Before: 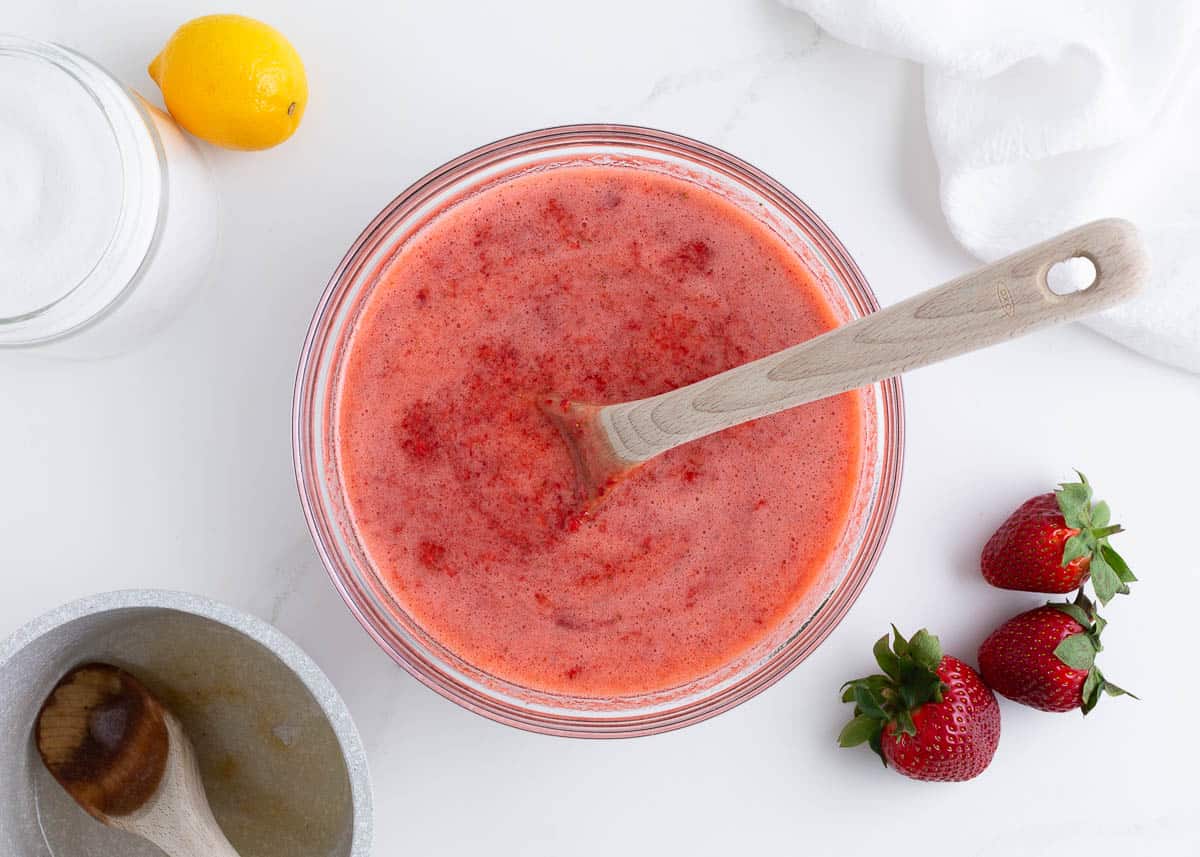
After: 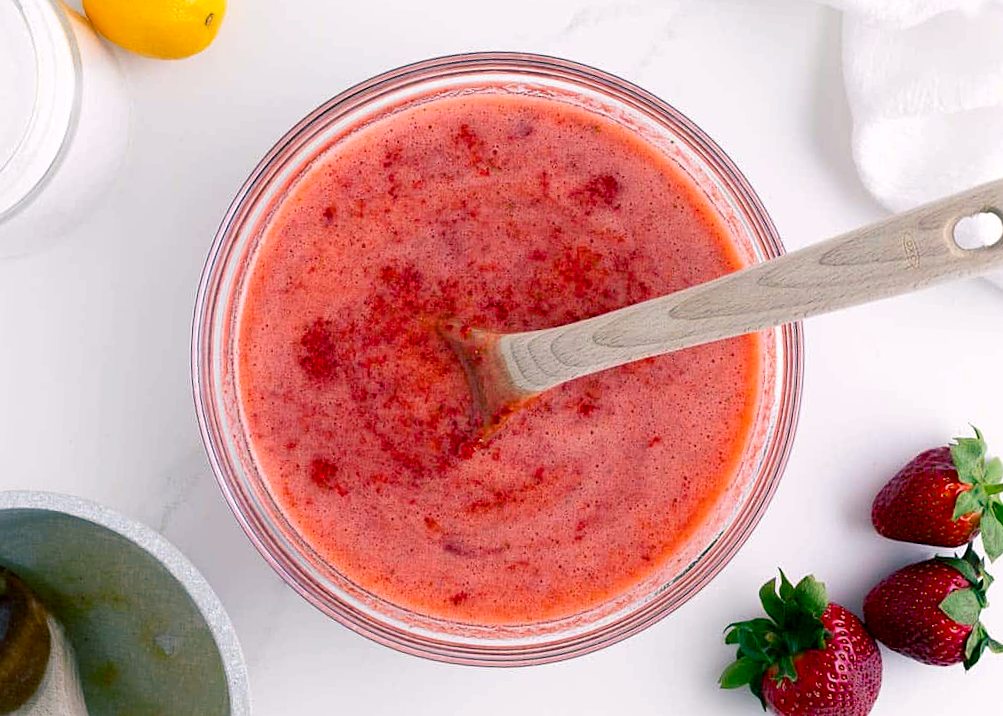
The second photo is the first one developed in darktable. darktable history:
crop and rotate: angle -3.27°, left 5.211%, top 5.211%, right 4.607%, bottom 4.607%
rotate and perspective: automatic cropping original format, crop left 0, crop top 0
color balance rgb: shadows lift › luminance -28.76%, shadows lift › chroma 10%, shadows lift › hue 230°, power › chroma 0.5%, power › hue 215°, highlights gain › luminance 7.14%, highlights gain › chroma 1%, highlights gain › hue 50°, global offset › luminance -0.29%, global offset › hue 260°, perceptual saturation grading › global saturation 20%, perceptual saturation grading › highlights -13.92%, perceptual saturation grading › shadows 50%
sharpen: amount 0.2
